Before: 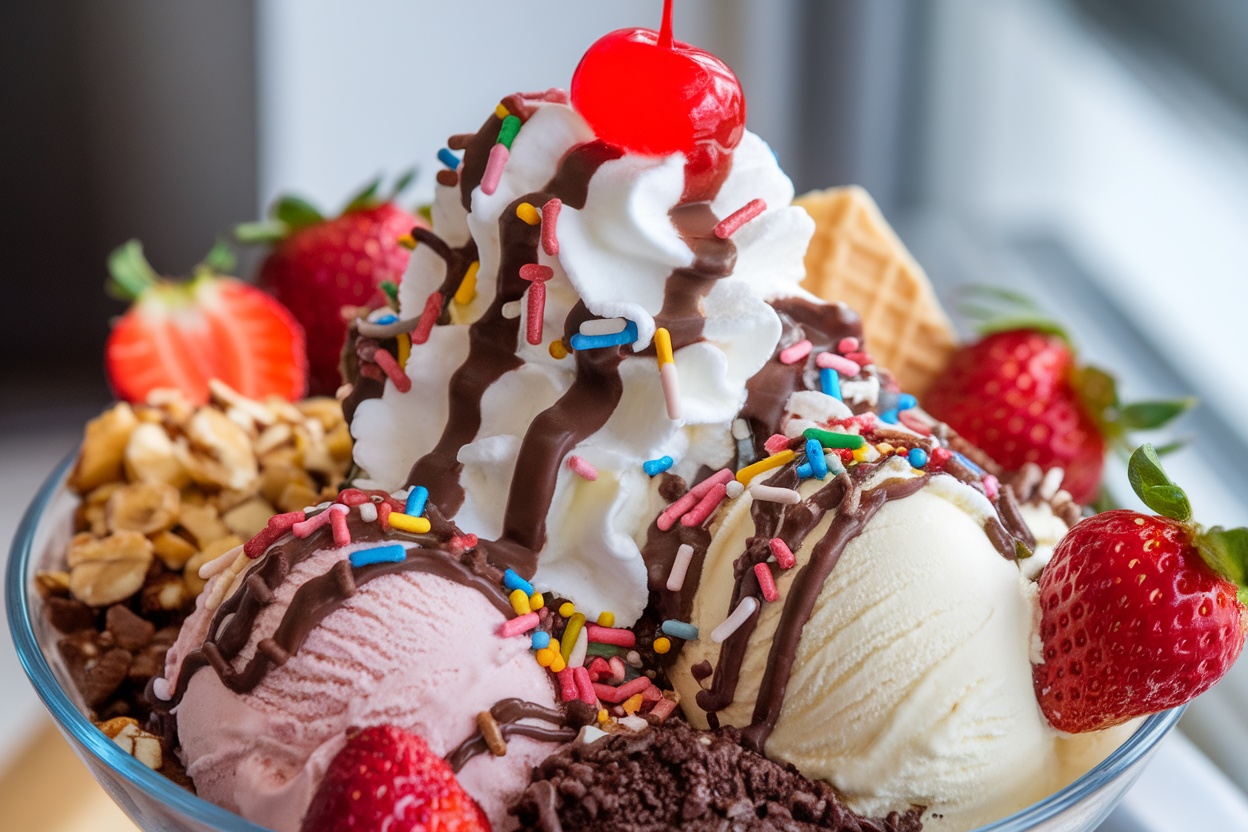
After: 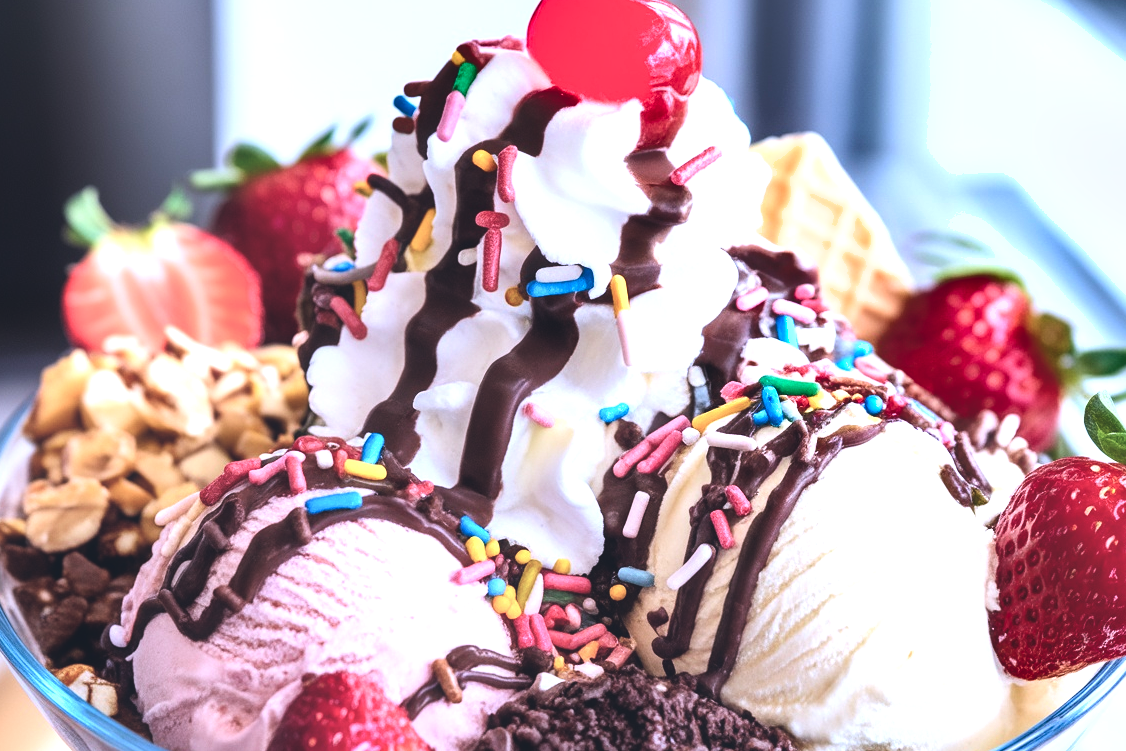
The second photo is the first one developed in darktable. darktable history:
color balance rgb: shadows lift › chroma 2.008%, shadows lift › hue 215.95°, power › hue 324.12°, perceptual saturation grading › global saturation 0.389%, perceptual saturation grading › mid-tones 11.575%
crop: left 3.536%, top 6.458%, right 6.182%, bottom 3.19%
tone equalizer: -8 EV -1.11 EV, -7 EV -0.983 EV, -6 EV -0.889 EV, -5 EV -0.558 EV, -3 EV 0.564 EV, -2 EV 0.892 EV, -1 EV 0.995 EV, +0 EV 1.06 EV, mask exposure compensation -0.515 EV
shadows and highlights: shadows 12.58, white point adjustment 1.16, soften with gaussian
exposure: black level correction -0.022, exposure -0.033 EV, compensate highlight preservation false
color calibration: illuminant custom, x 0.373, y 0.389, temperature 4249.02 K, gamut compression 2.99
contrast brightness saturation: contrast 0.153, brightness -0.014, saturation 0.098
